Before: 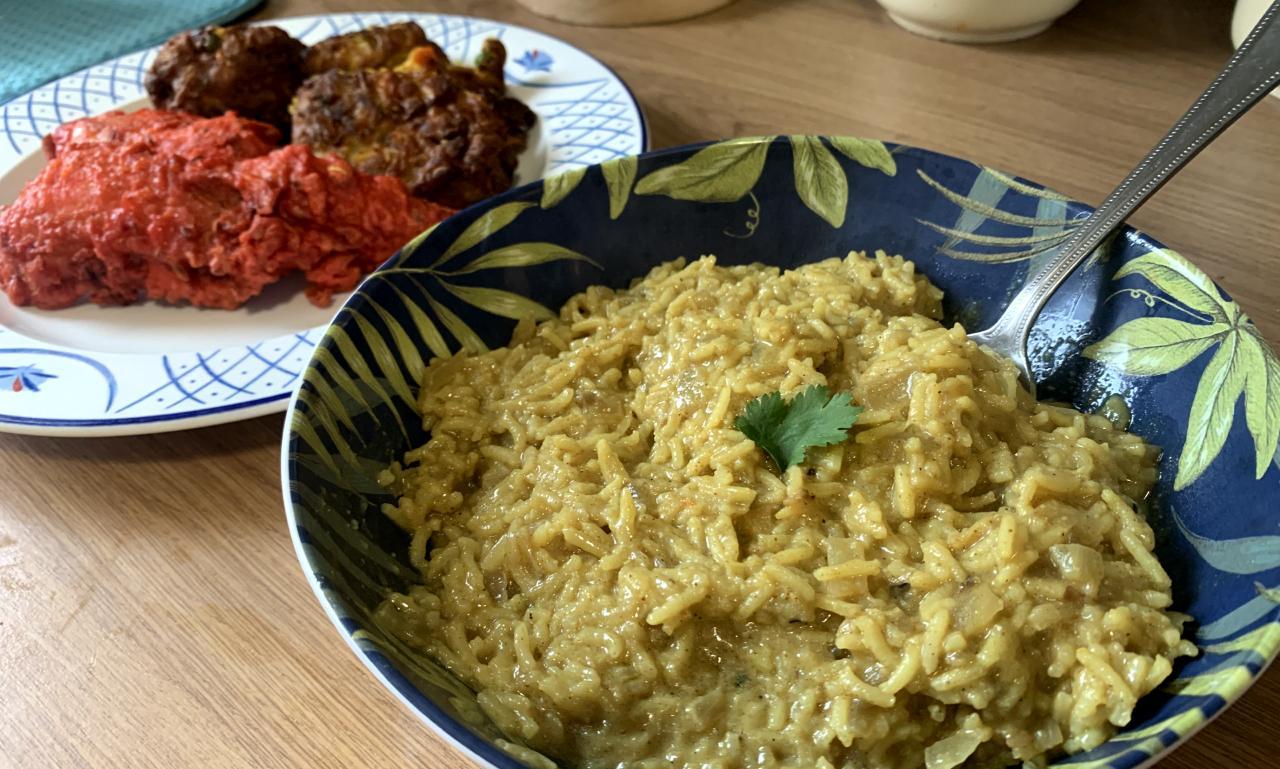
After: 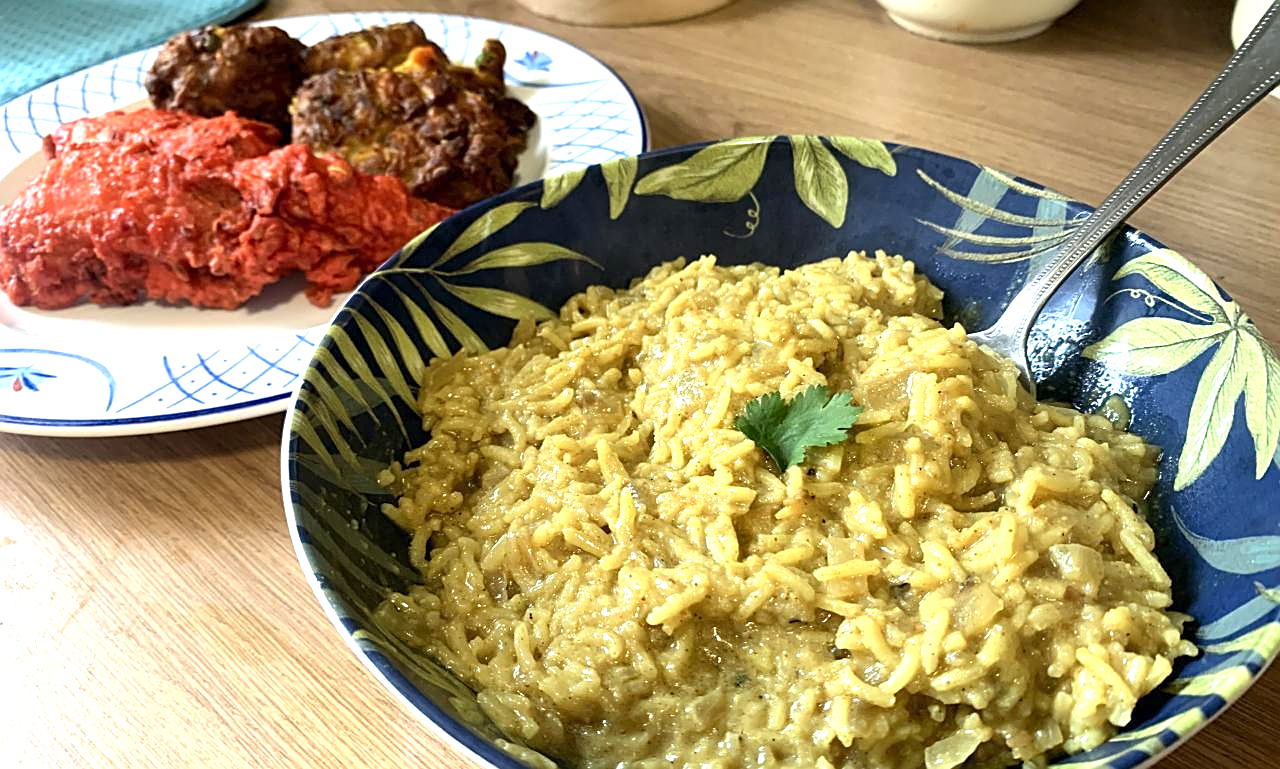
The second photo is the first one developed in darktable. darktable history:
exposure: black level correction 0, exposure 0.899 EV, compensate exposure bias true, compensate highlight preservation false
sharpen: on, module defaults
local contrast: mode bilateral grid, contrast 20, coarseness 50, detail 102%, midtone range 0.2
